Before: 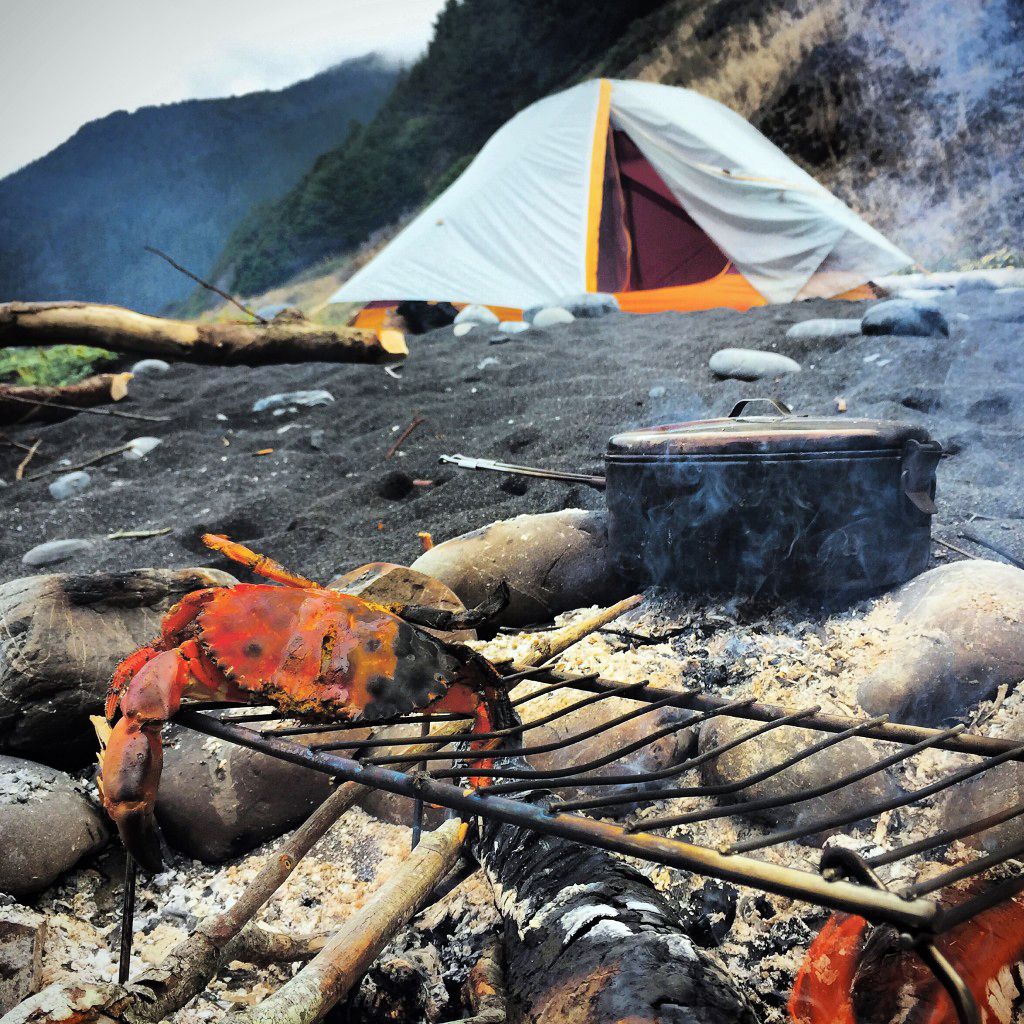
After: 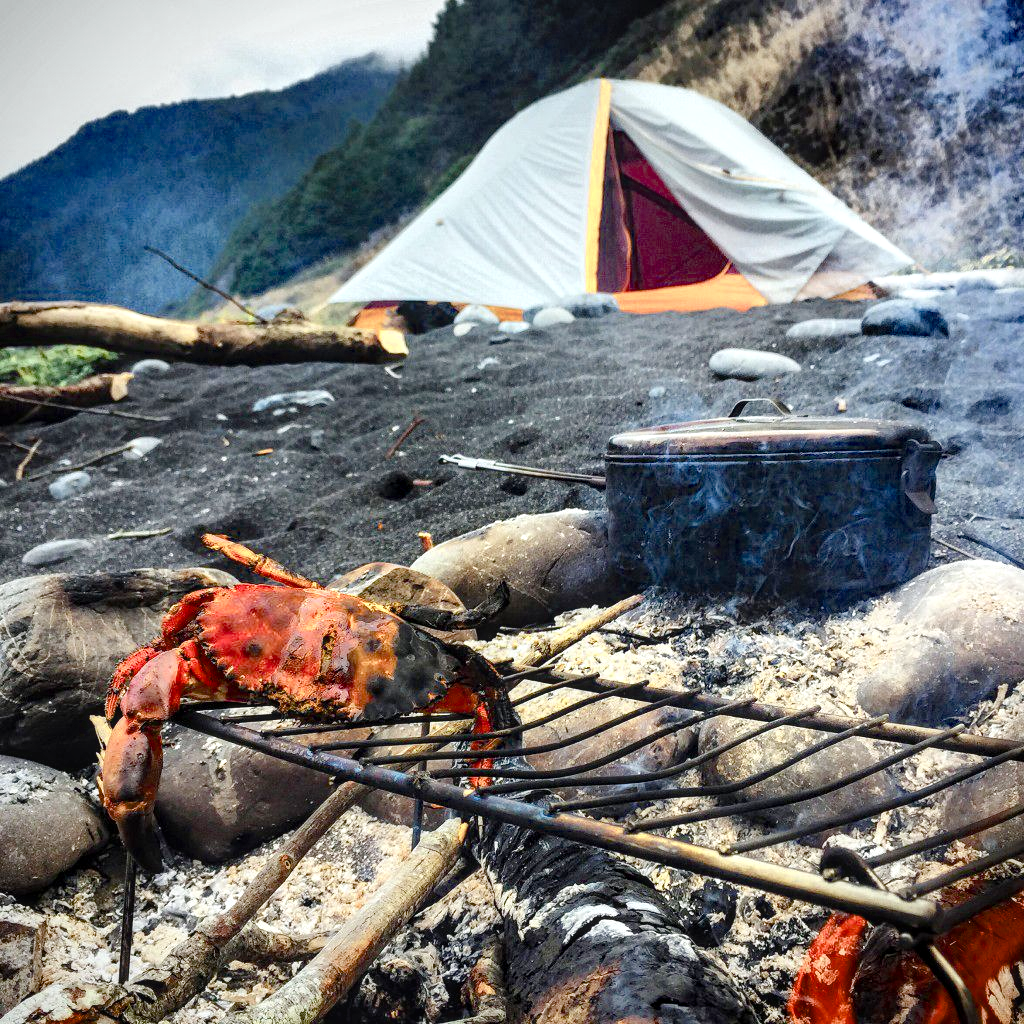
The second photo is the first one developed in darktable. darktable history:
color balance rgb: perceptual saturation grading › global saturation 20%, perceptual saturation grading › highlights -50.169%, perceptual saturation grading › shadows 30.573%, saturation formula JzAzBz (2021)
local contrast: on, module defaults
exposure: exposure 0.203 EV, compensate highlight preservation false
